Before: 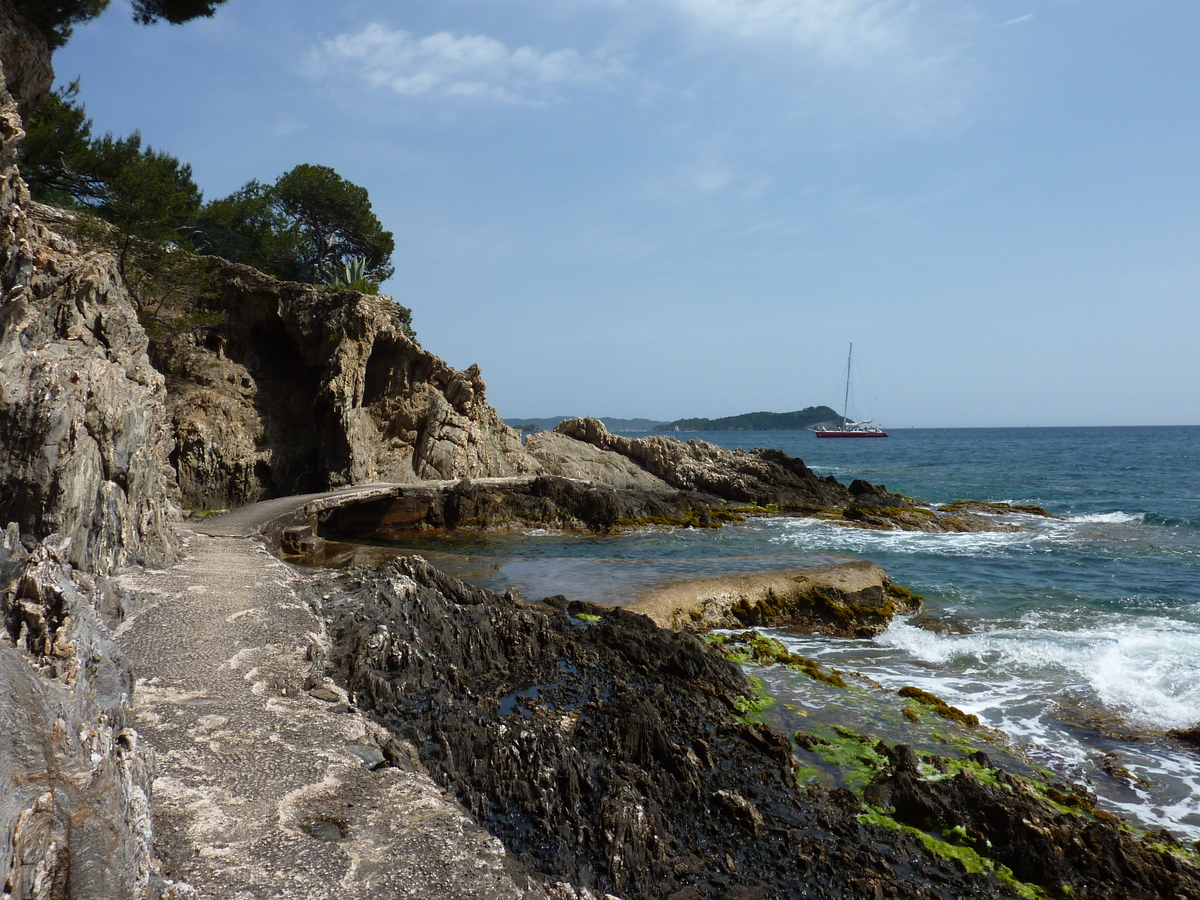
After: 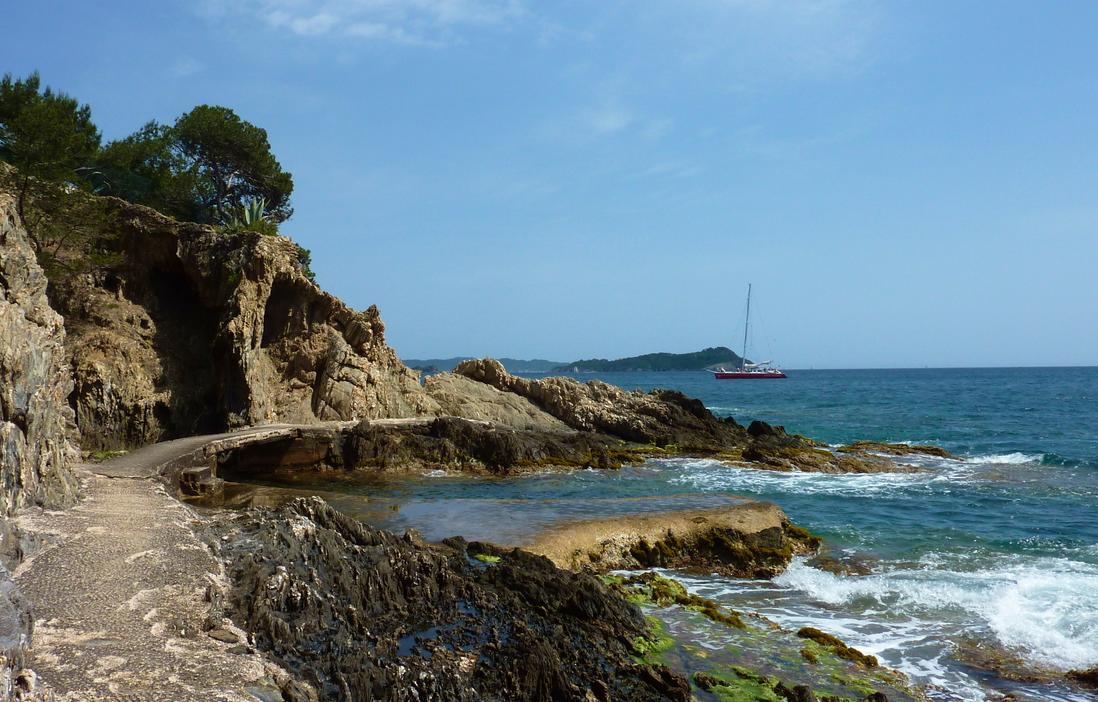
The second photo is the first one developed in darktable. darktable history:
velvia: strength 45.05%
crop: left 8.48%, top 6.585%, bottom 15.325%
